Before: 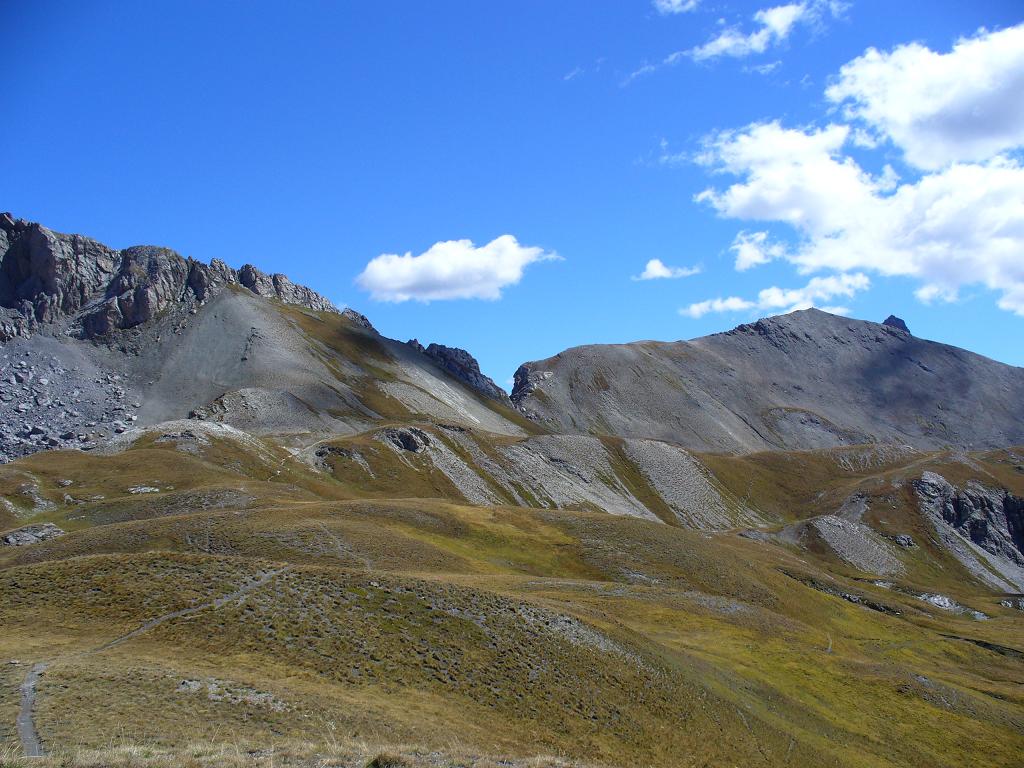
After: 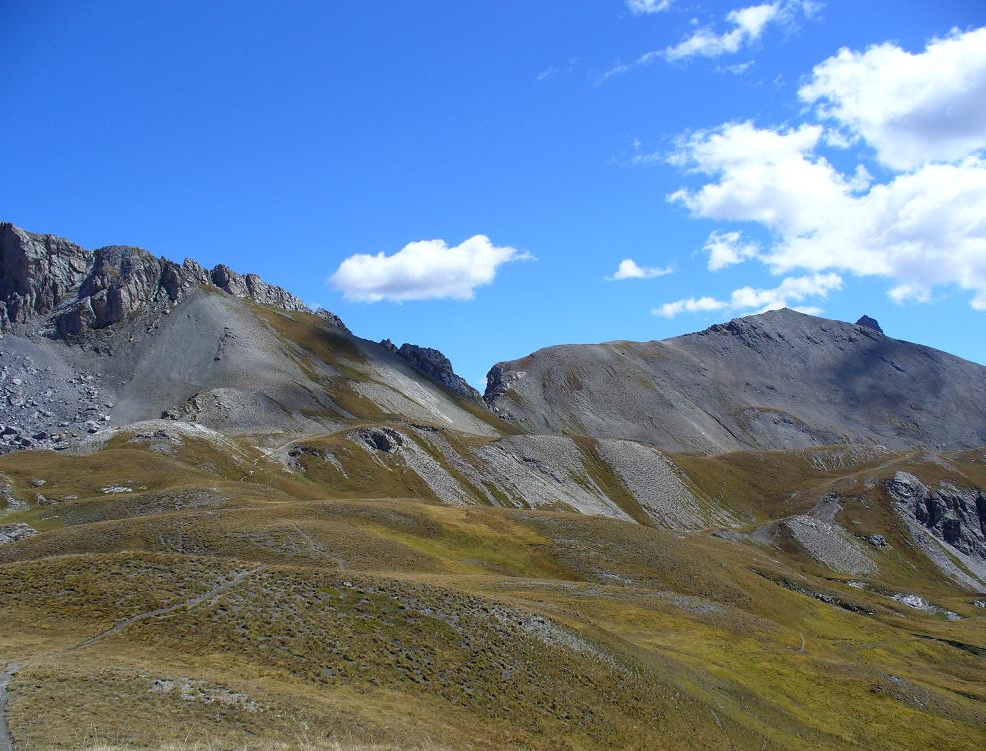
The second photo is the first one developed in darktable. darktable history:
crop and rotate: left 2.696%, right 1.013%, bottom 2.193%
